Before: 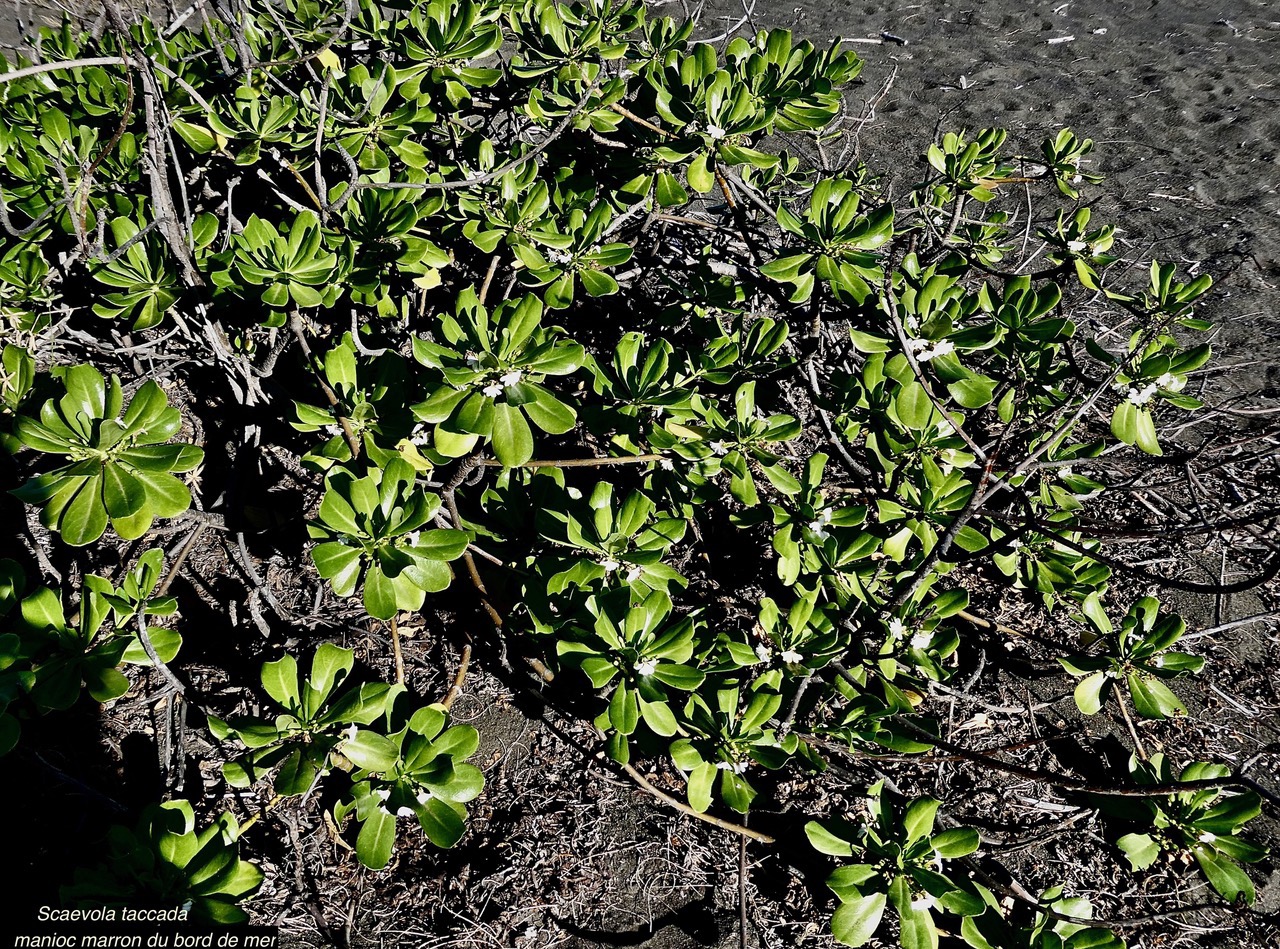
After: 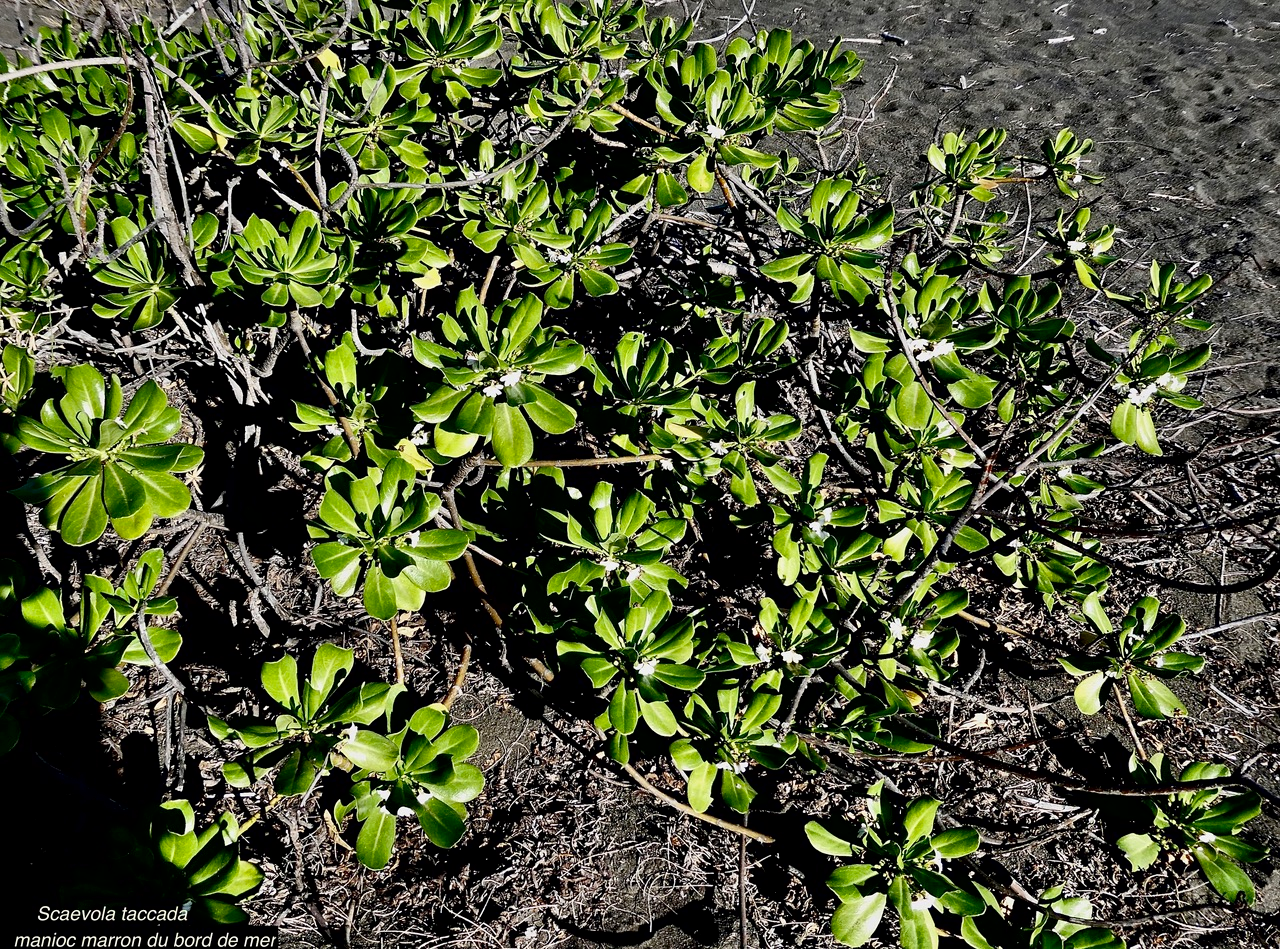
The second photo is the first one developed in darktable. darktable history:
contrast brightness saturation: contrast 0.099, brightness 0.029, saturation 0.091
